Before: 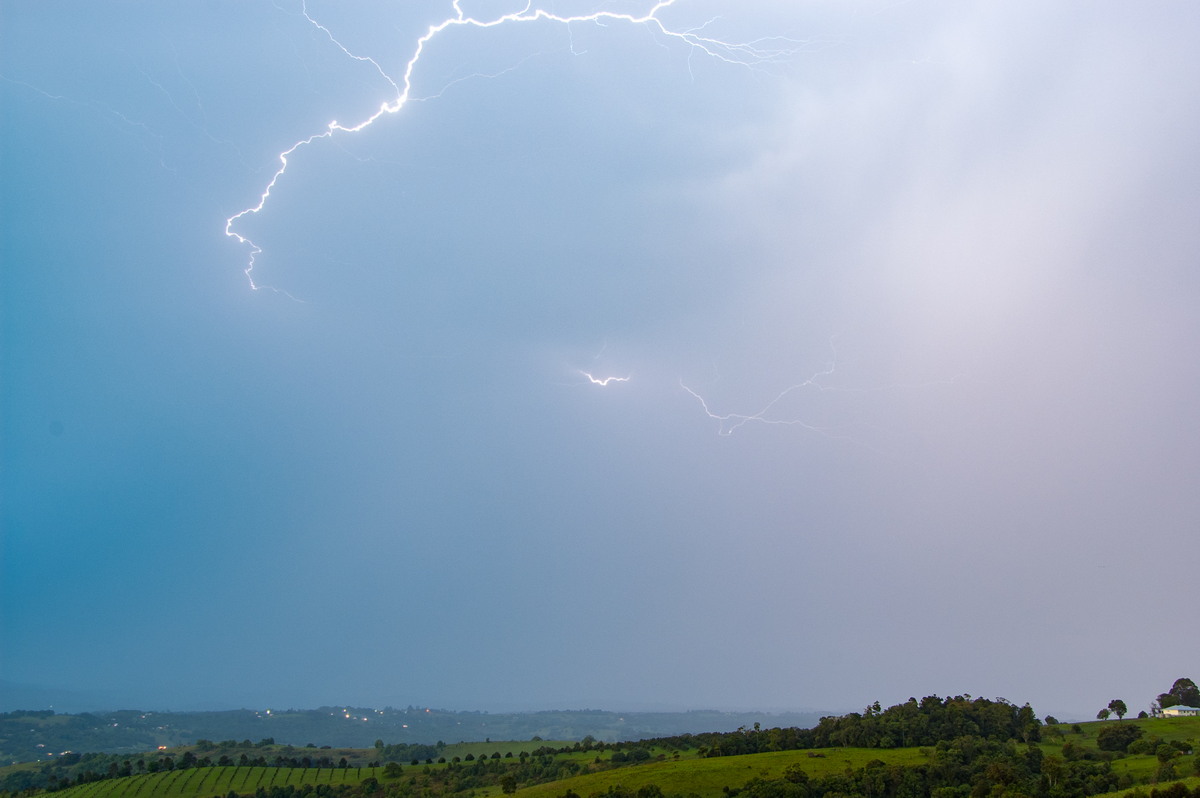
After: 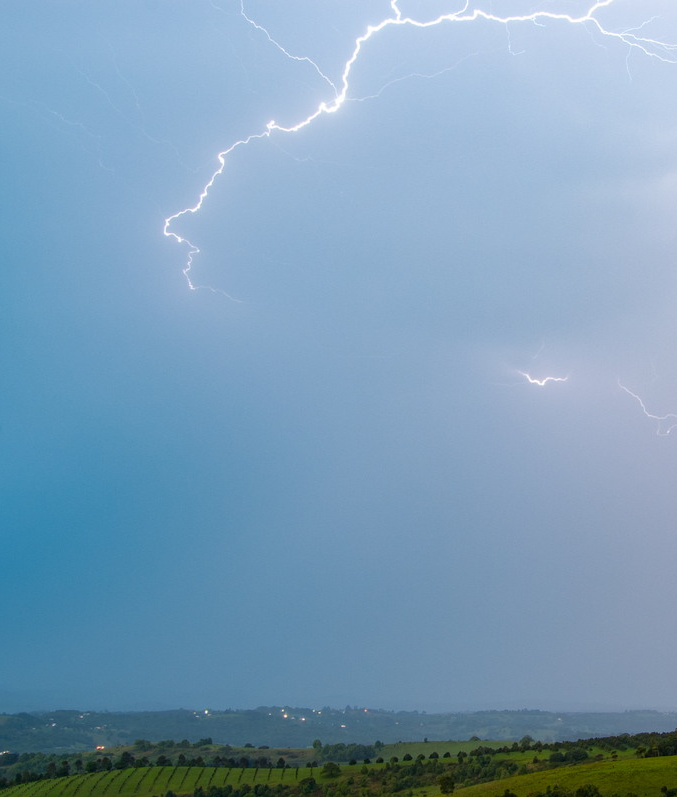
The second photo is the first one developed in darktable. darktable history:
crop: left 5.178%, right 38.369%
